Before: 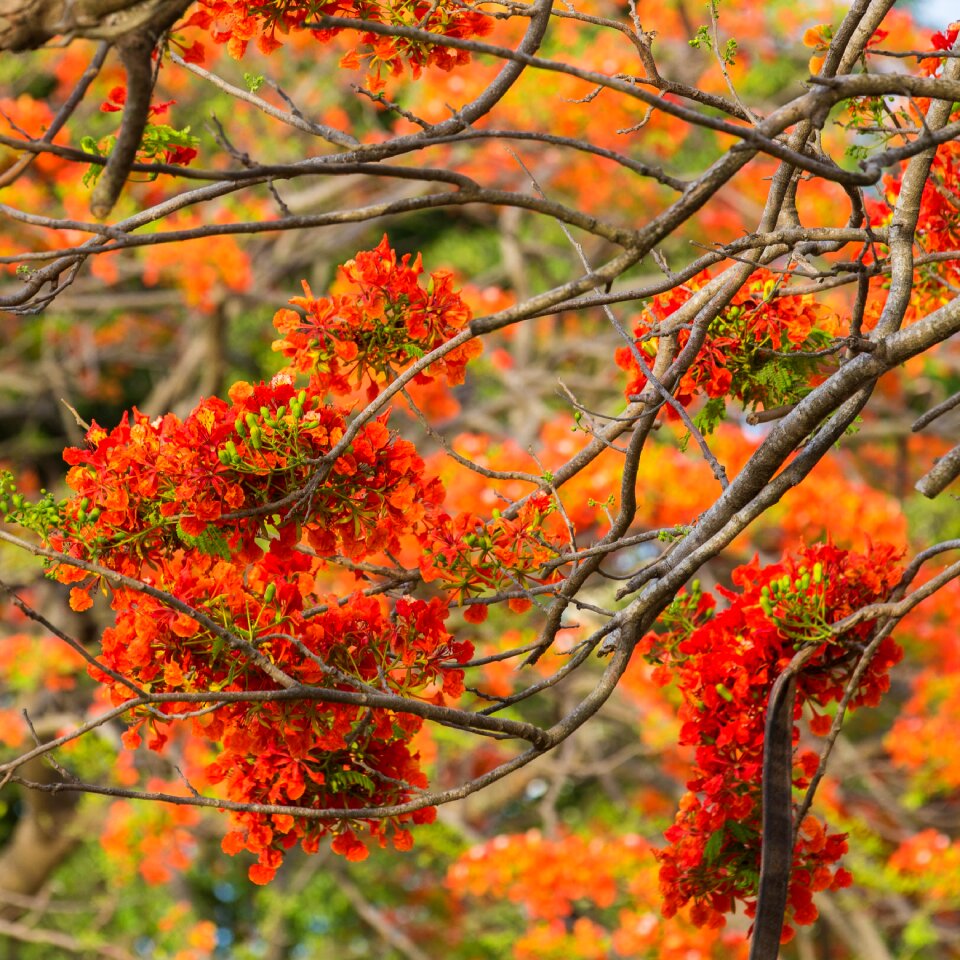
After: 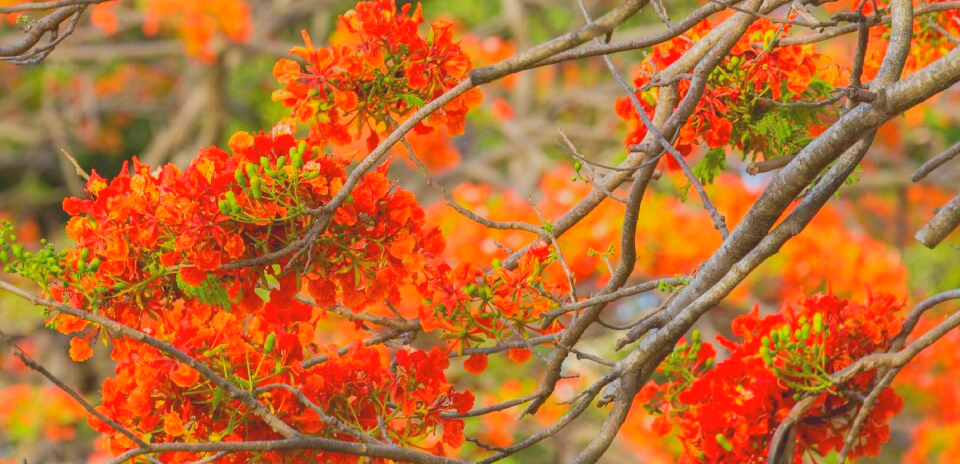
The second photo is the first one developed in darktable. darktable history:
contrast brightness saturation: contrast -0.28
white balance: emerald 1
exposure: black level correction 0.007, exposure 0.159 EV, compensate highlight preservation false
color balance: lift [1.007, 1, 1, 1], gamma [1.097, 1, 1, 1]
crop and rotate: top 26.056%, bottom 25.543%
shadows and highlights: shadows 49, highlights -41, soften with gaussian
levels: levels [0, 0.478, 1]
